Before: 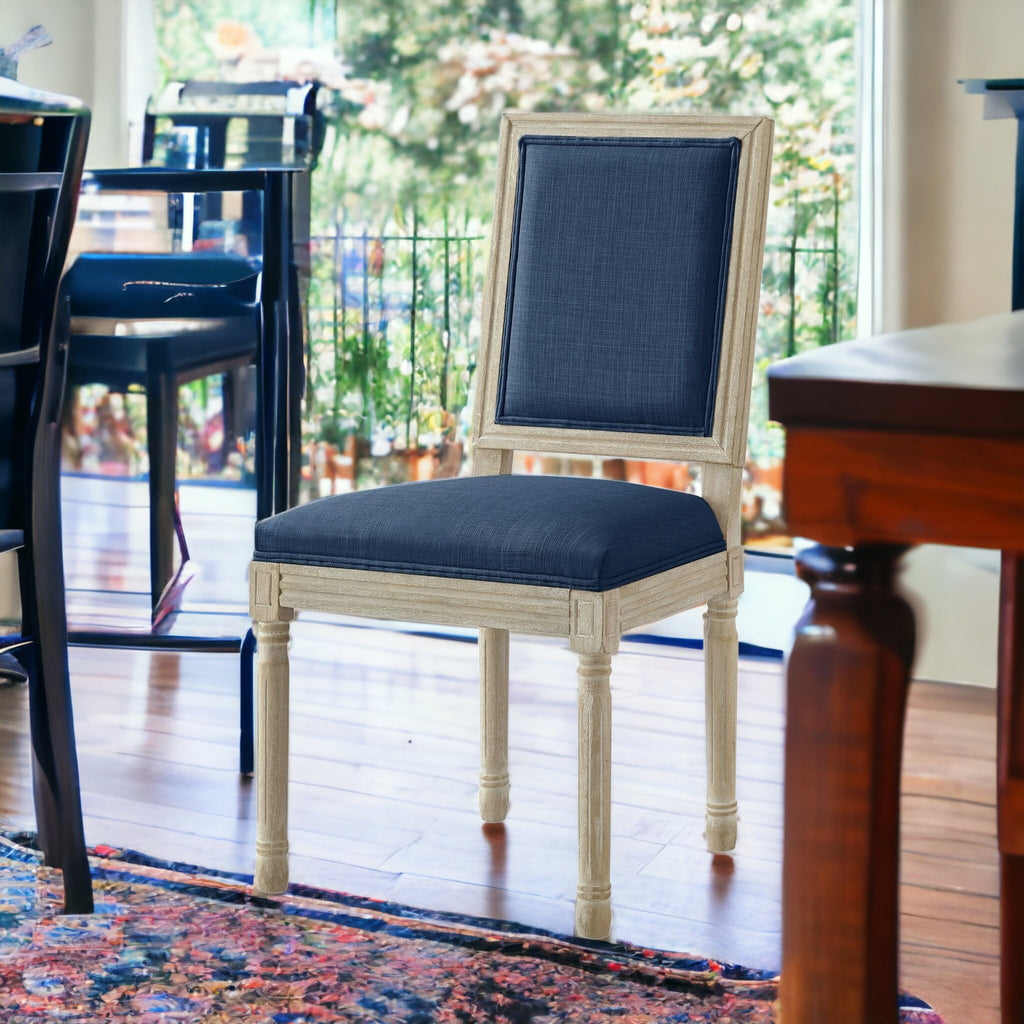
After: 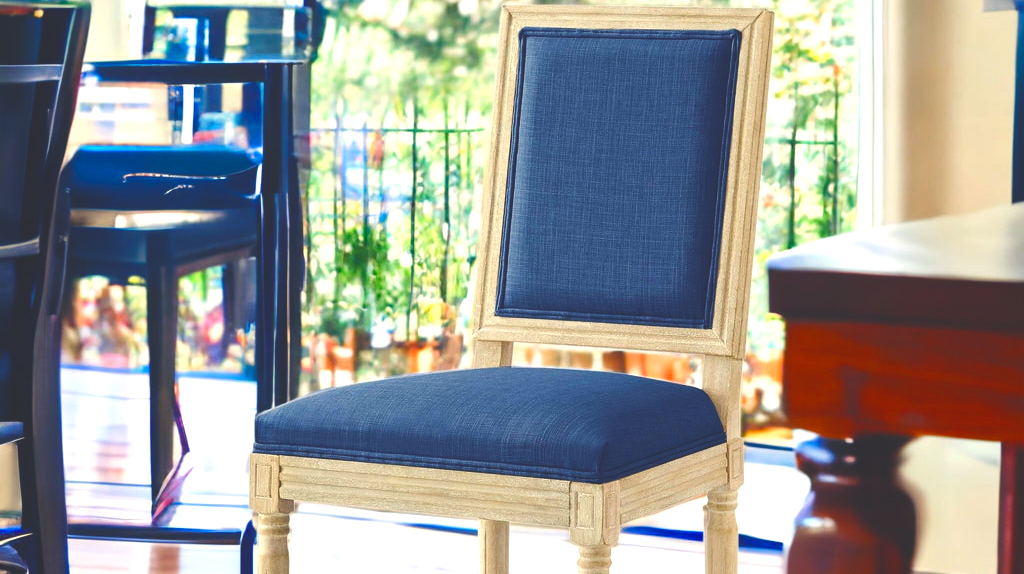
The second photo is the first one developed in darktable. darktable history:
contrast brightness saturation: contrast -0.1, brightness 0.05, saturation 0.08
exposure: exposure 0.081 EV, compensate highlight preservation false
crop and rotate: top 10.605%, bottom 33.274%
color balance rgb: shadows lift › chroma 3%, shadows lift › hue 280.8°, power › hue 330°, highlights gain › chroma 3%, highlights gain › hue 75.6°, global offset › luminance 1.5%, perceptual saturation grading › global saturation 20%, perceptual saturation grading › highlights -25%, perceptual saturation grading › shadows 50%, global vibrance 30%
tone equalizer: -8 EV -0.75 EV, -7 EV -0.7 EV, -6 EV -0.6 EV, -5 EV -0.4 EV, -3 EV 0.4 EV, -2 EV 0.6 EV, -1 EV 0.7 EV, +0 EV 0.75 EV, edges refinement/feathering 500, mask exposure compensation -1.57 EV, preserve details no
